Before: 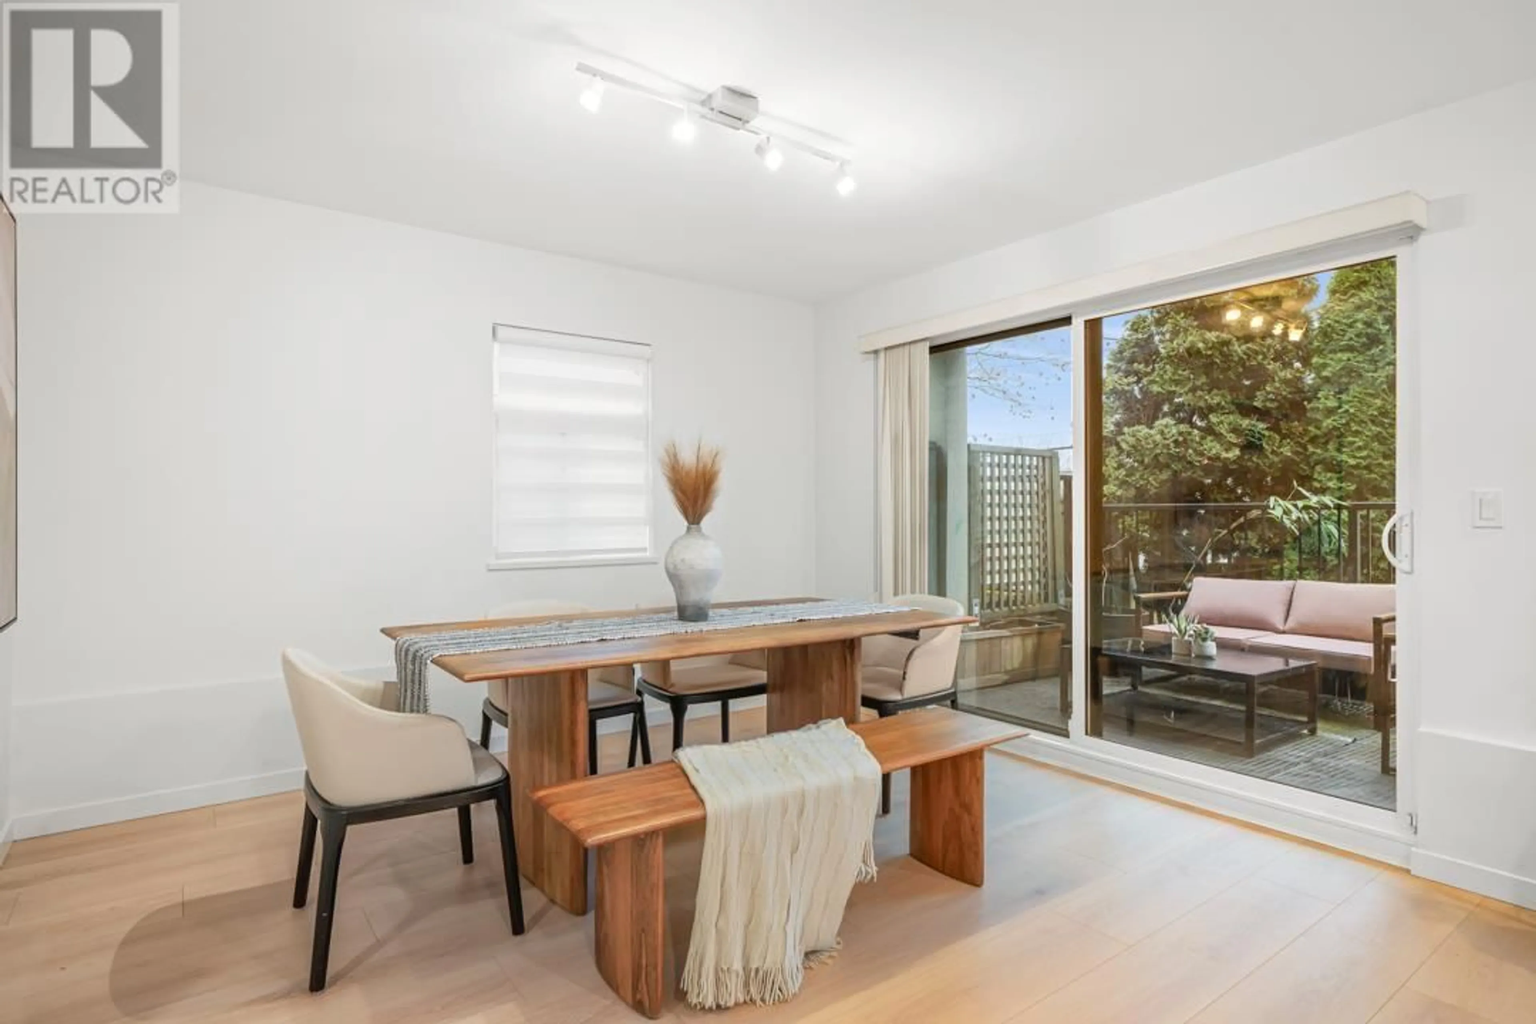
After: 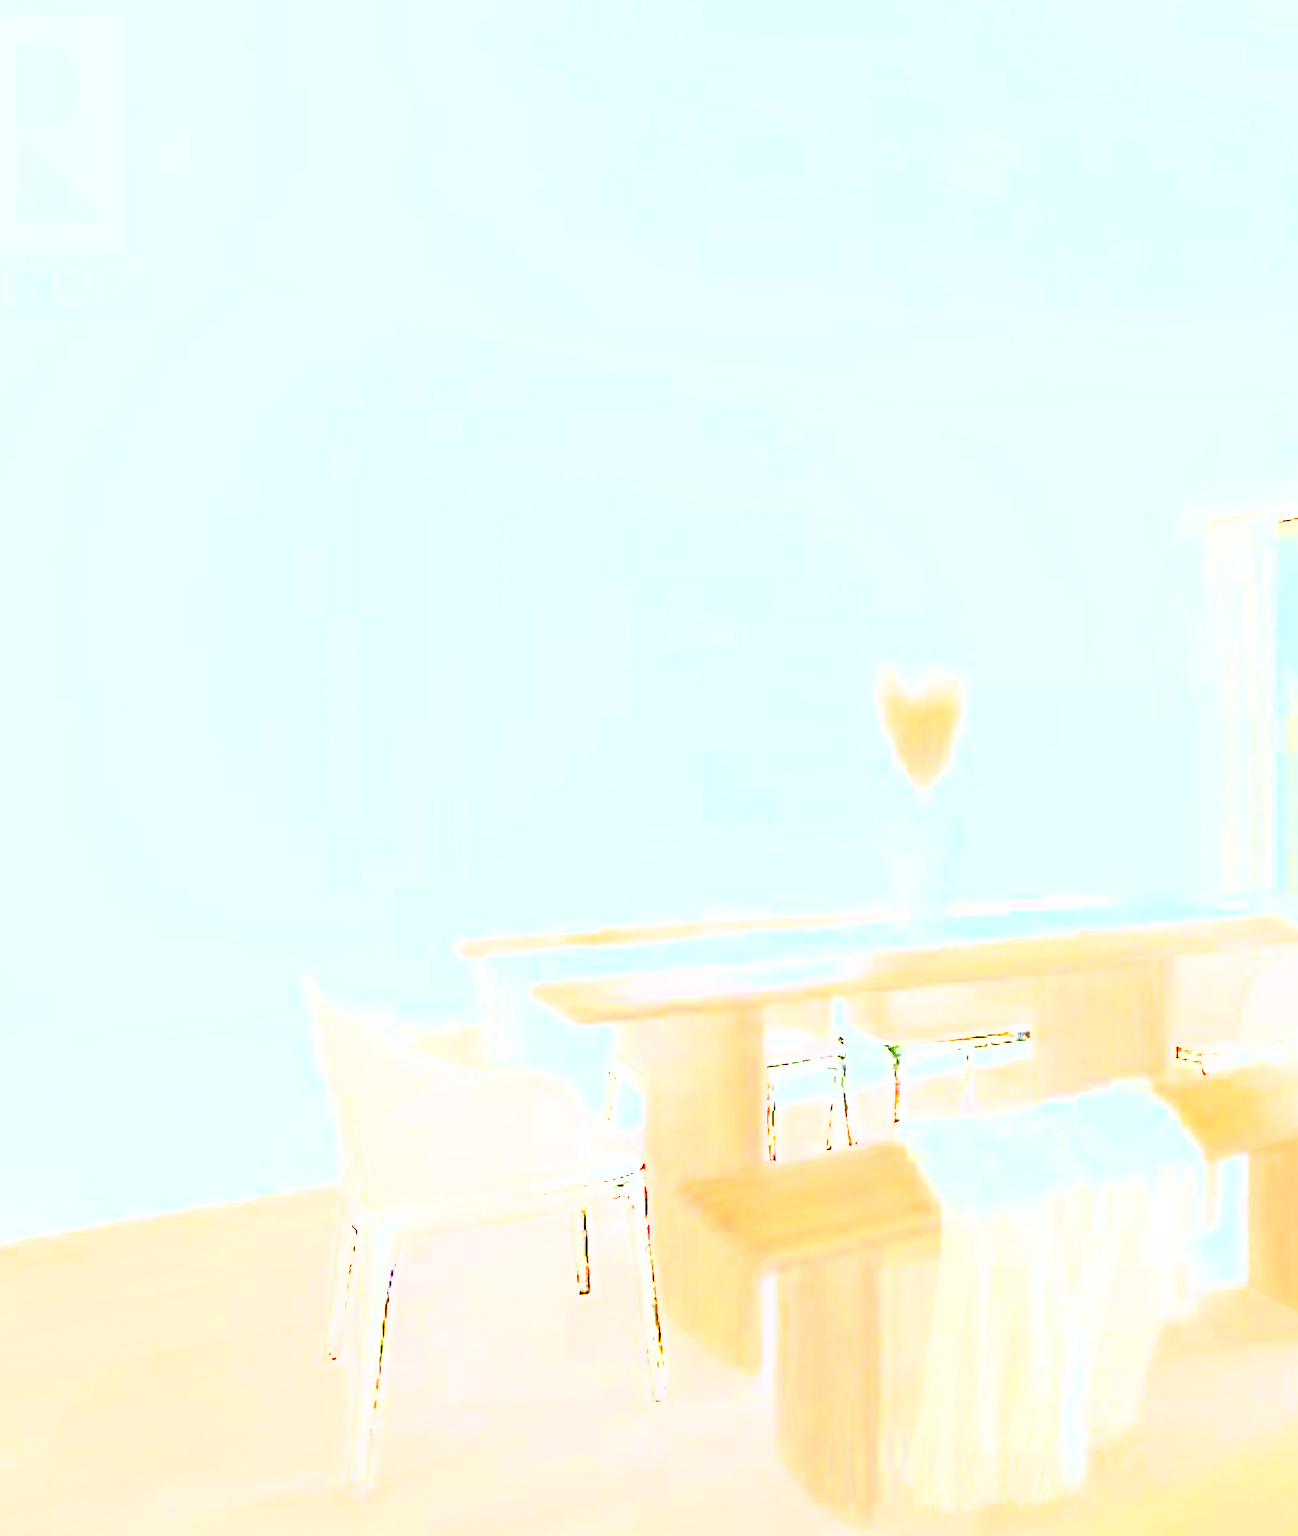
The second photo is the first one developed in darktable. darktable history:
exposure: exposure 7.919 EV, compensate highlight preservation false
crop: left 5.137%, right 38.5%
shadows and highlights: radius 102.93, shadows 50.76, highlights -64.53, soften with gaussian
color calibration: gray › normalize channels true, x 0.367, y 0.379, temperature 4387.04 K, gamut compression 0.018
